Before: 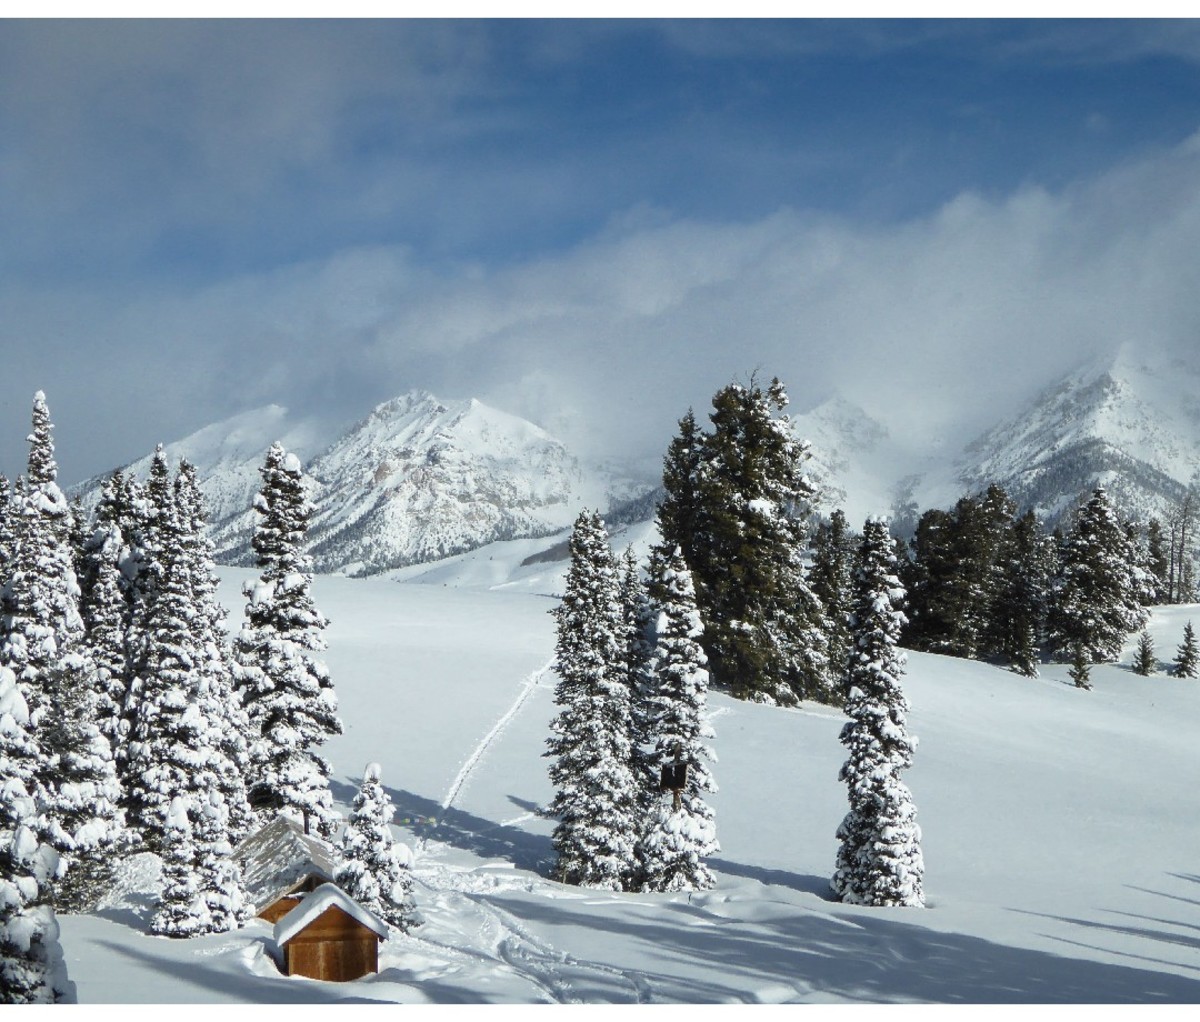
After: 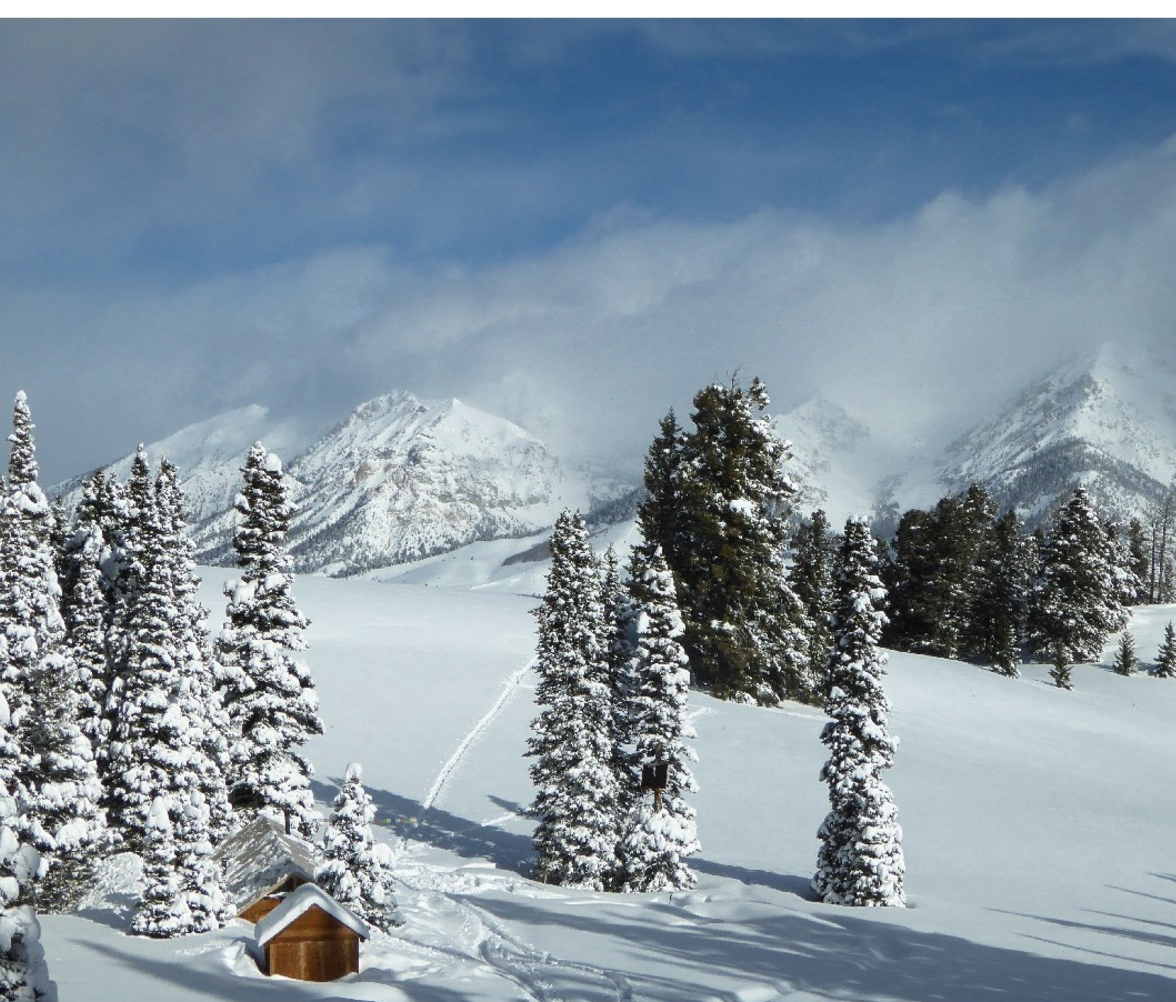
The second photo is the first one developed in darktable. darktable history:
crop: left 1.642%, right 0.282%, bottom 1.95%
